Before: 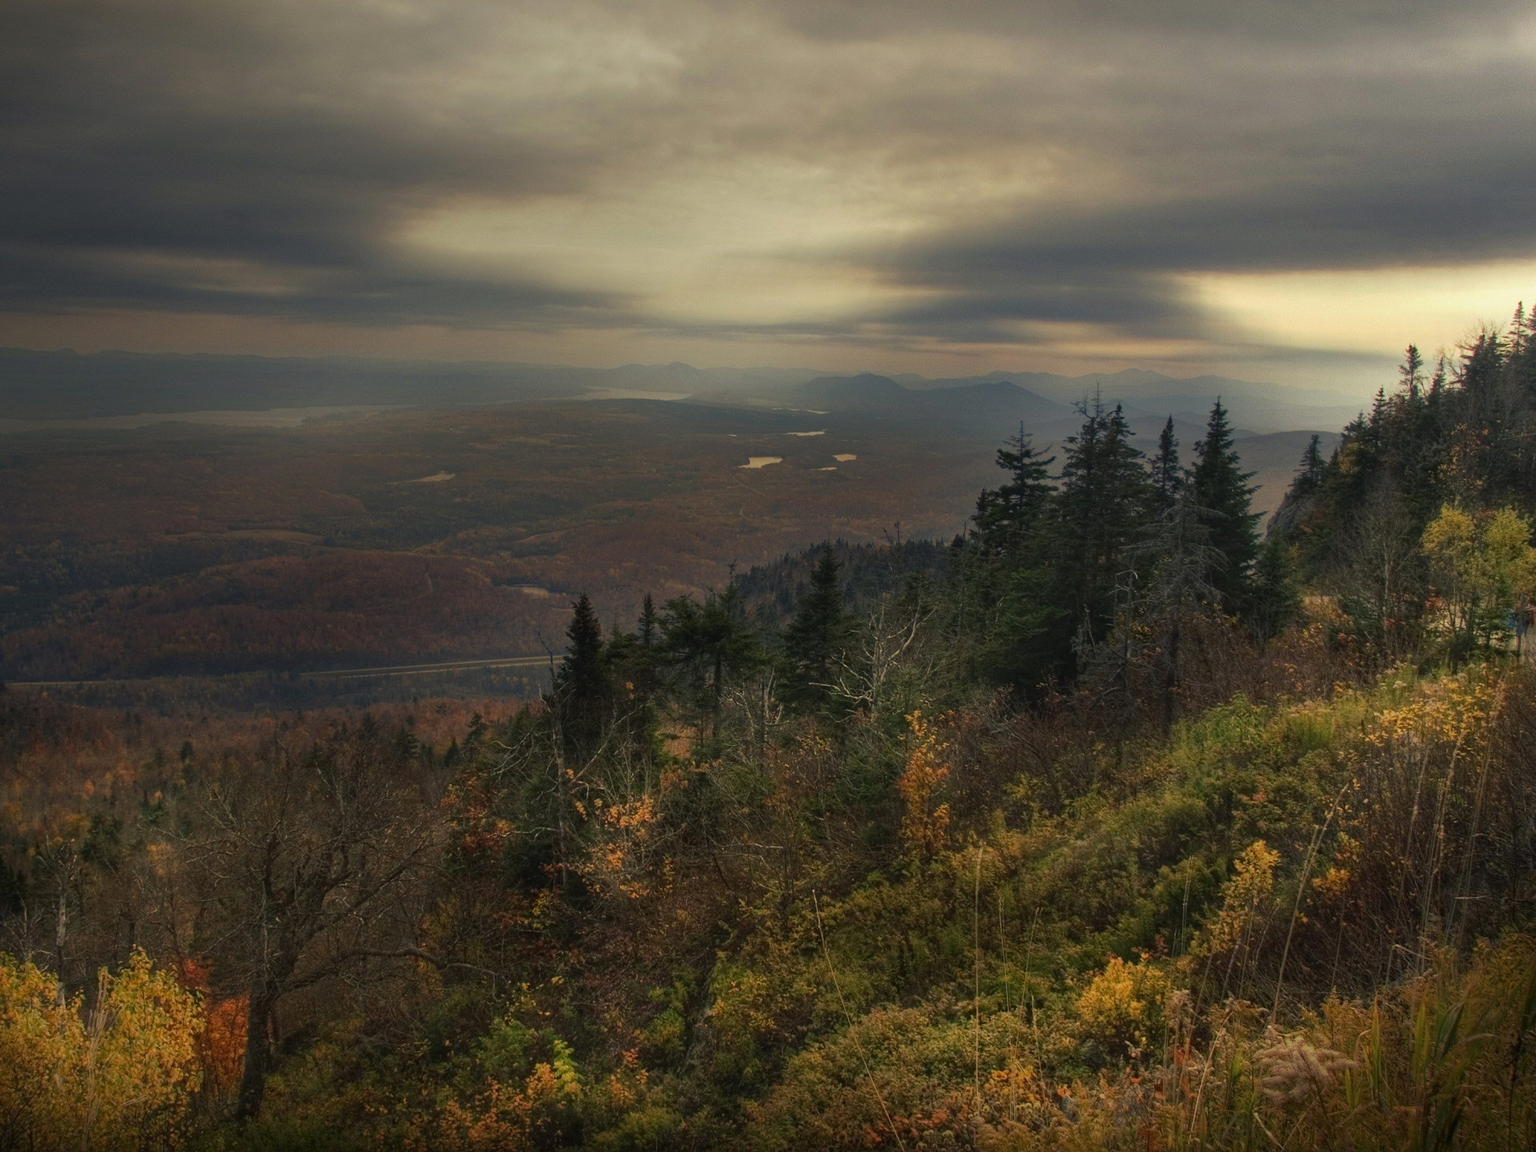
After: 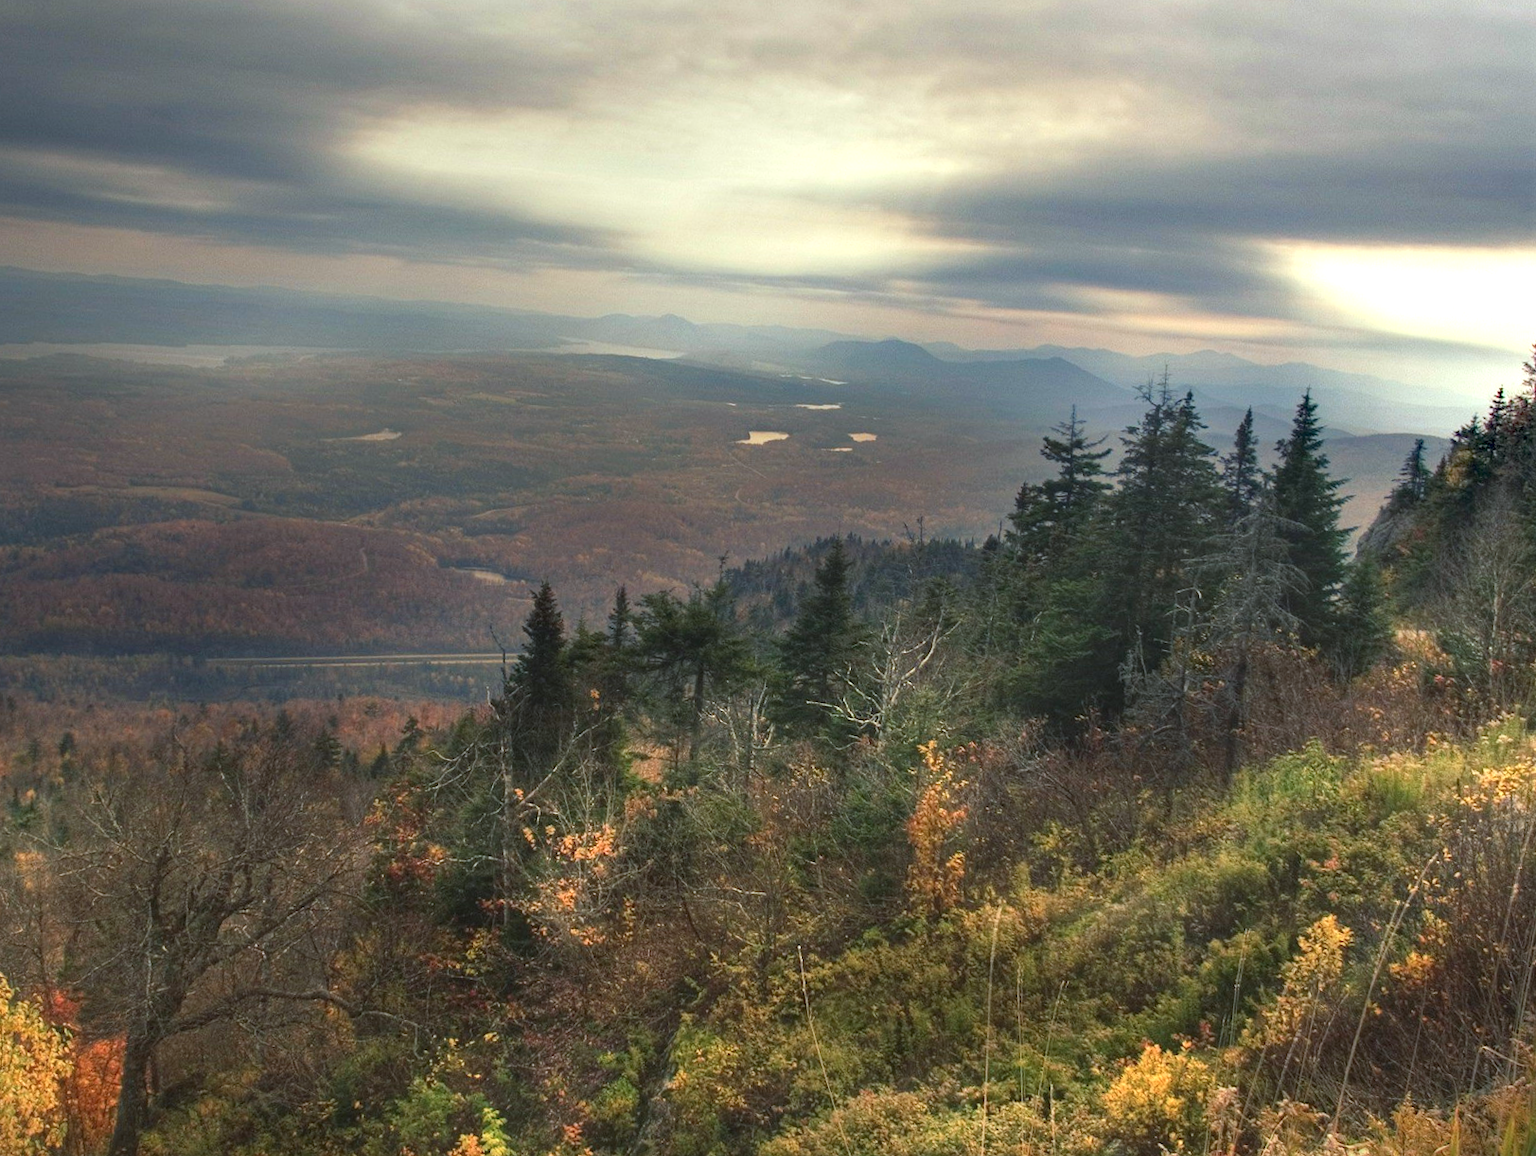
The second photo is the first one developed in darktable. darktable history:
exposure: exposure 0.609 EV, compensate exposure bias true, compensate highlight preservation false
crop and rotate: angle -2.96°, left 5.102%, top 5.224%, right 4.649%, bottom 4.156%
base curve: fusion 1, preserve colors none
color correction: highlights a* -3.86, highlights b* -11.13
